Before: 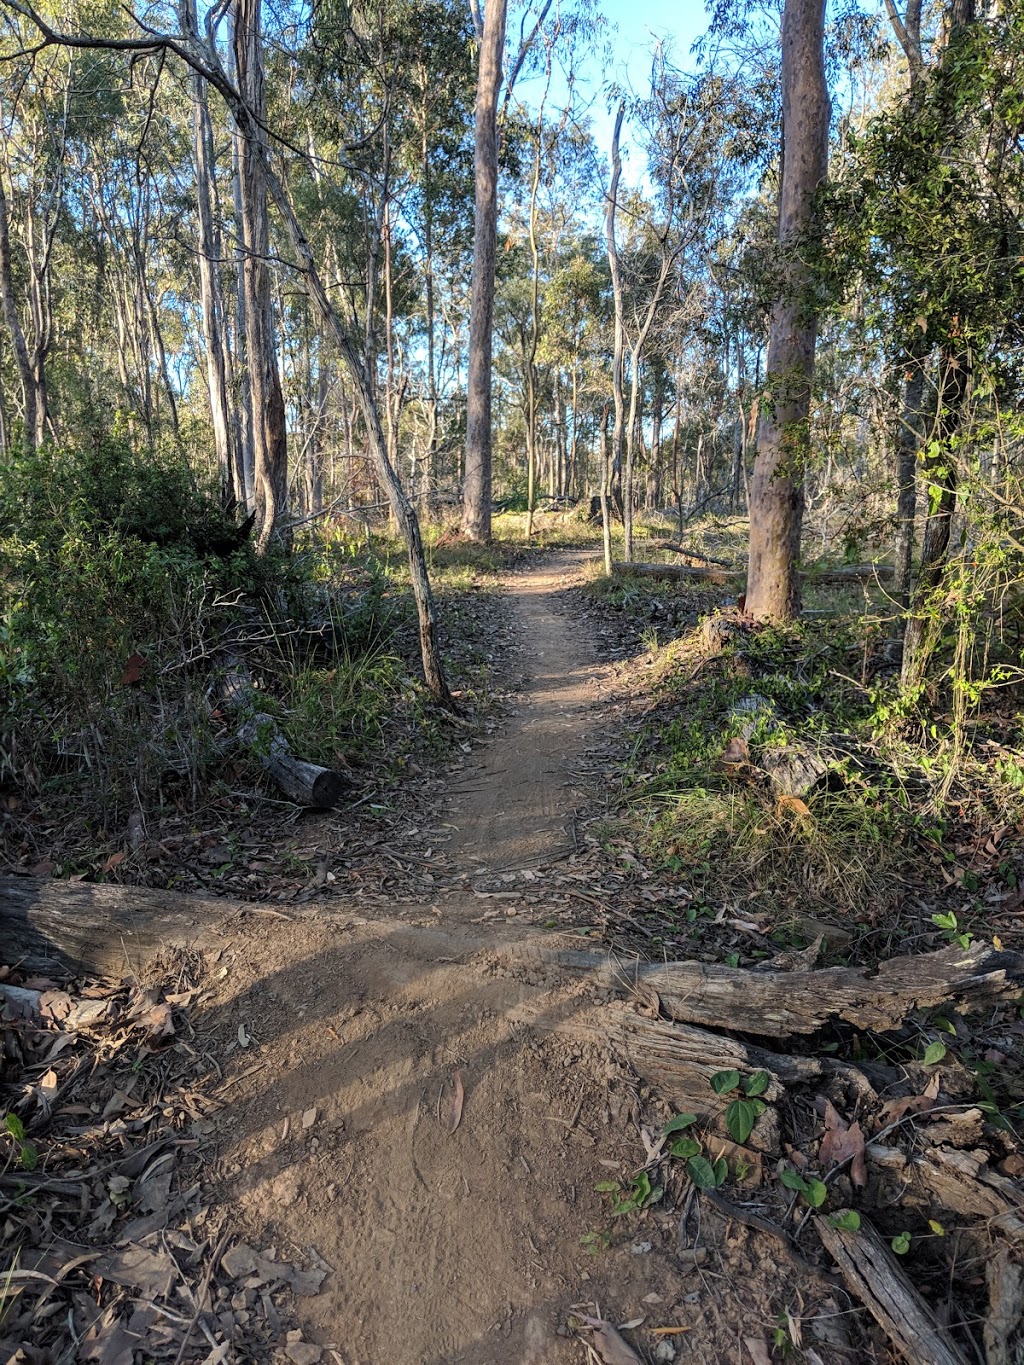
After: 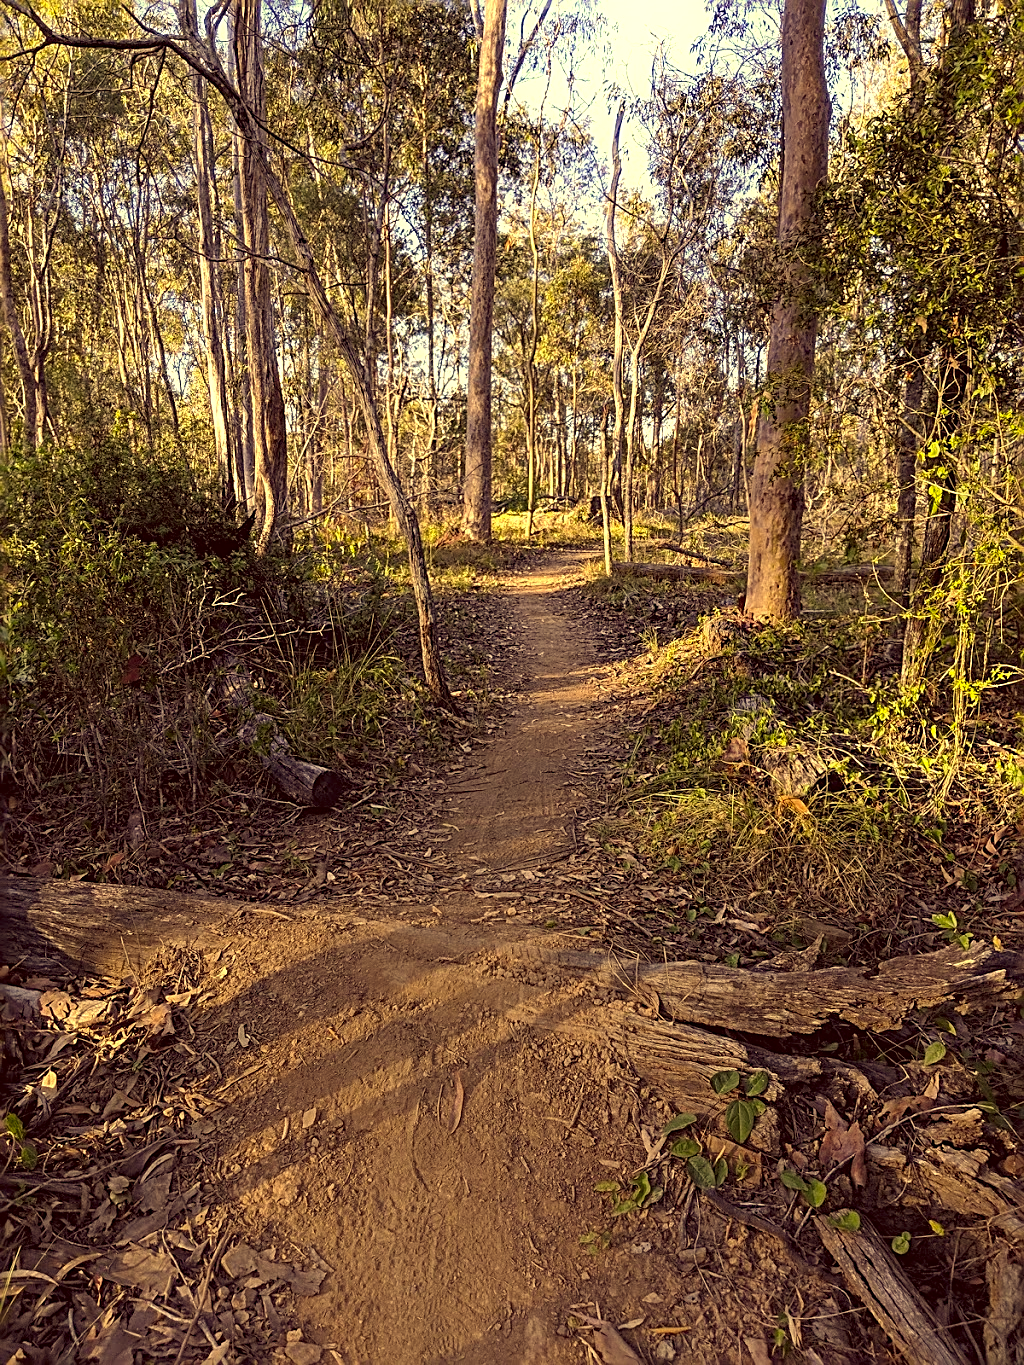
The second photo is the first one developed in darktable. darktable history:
sharpen: radius 2.634, amount 0.667
tone equalizer: -8 EV 0.001 EV, -7 EV -0.003 EV, -6 EV 0.005 EV, -5 EV -0.051 EV, -4 EV -0.09 EV, -3 EV -0.152 EV, -2 EV 0.24 EV, -1 EV 0.711 EV, +0 EV 0.484 EV, smoothing diameter 2.02%, edges refinement/feathering 15.41, mask exposure compensation -1.57 EV, filter diffusion 5
color correction: highlights a* 9.91, highlights b* 38.28, shadows a* 14.08, shadows b* 3.08
